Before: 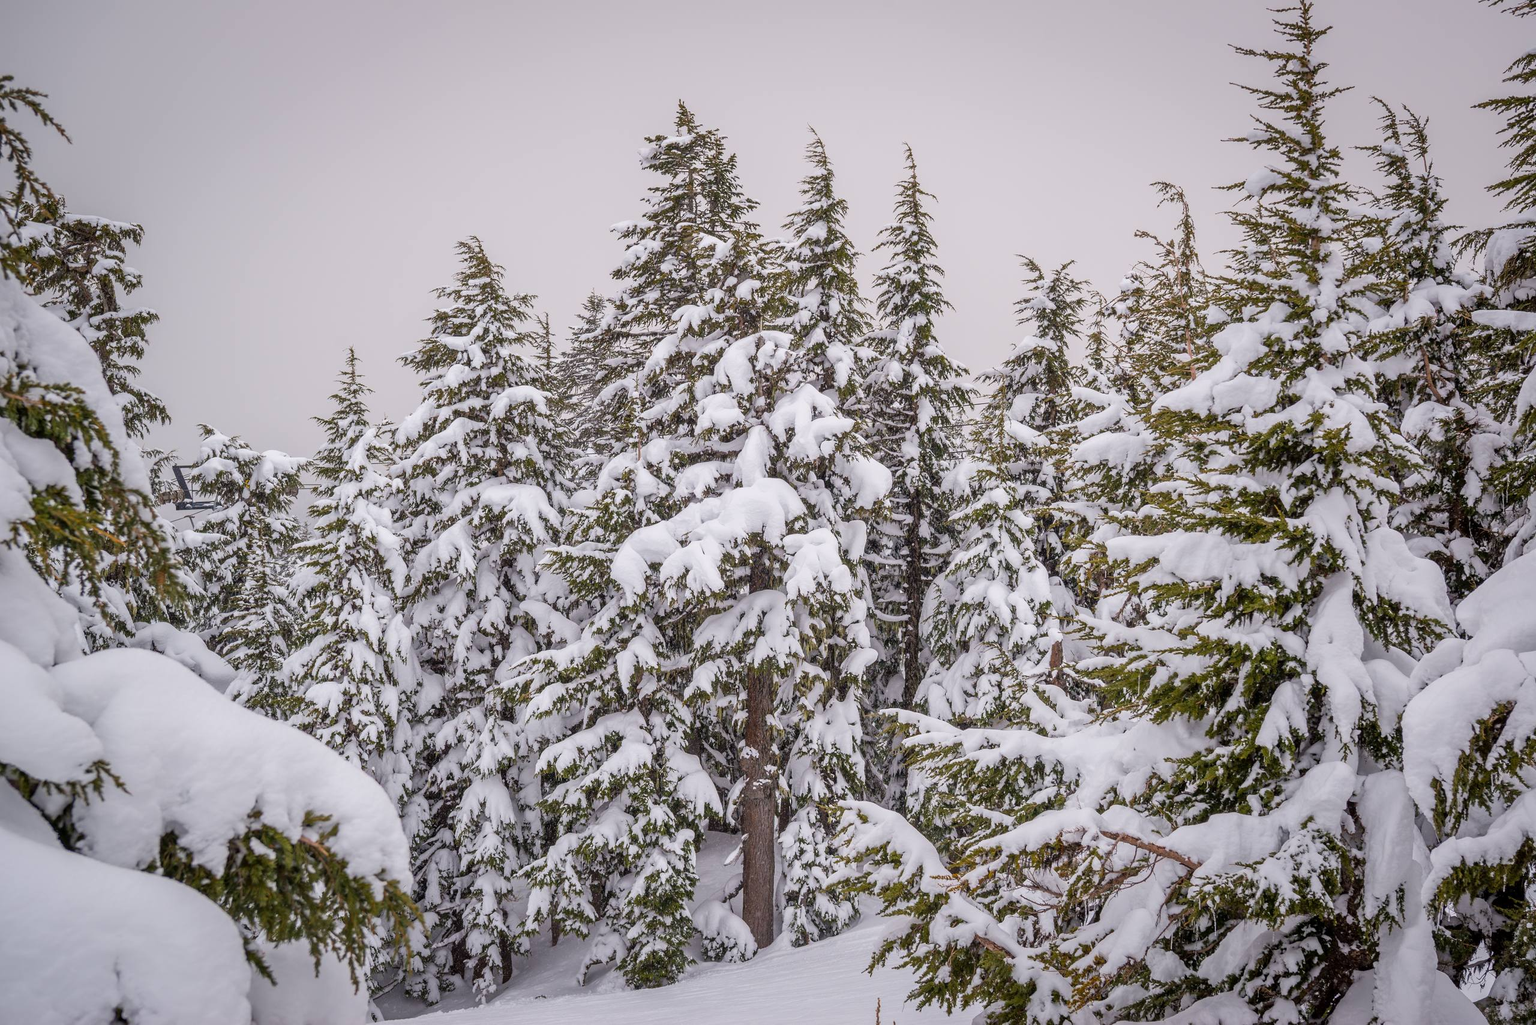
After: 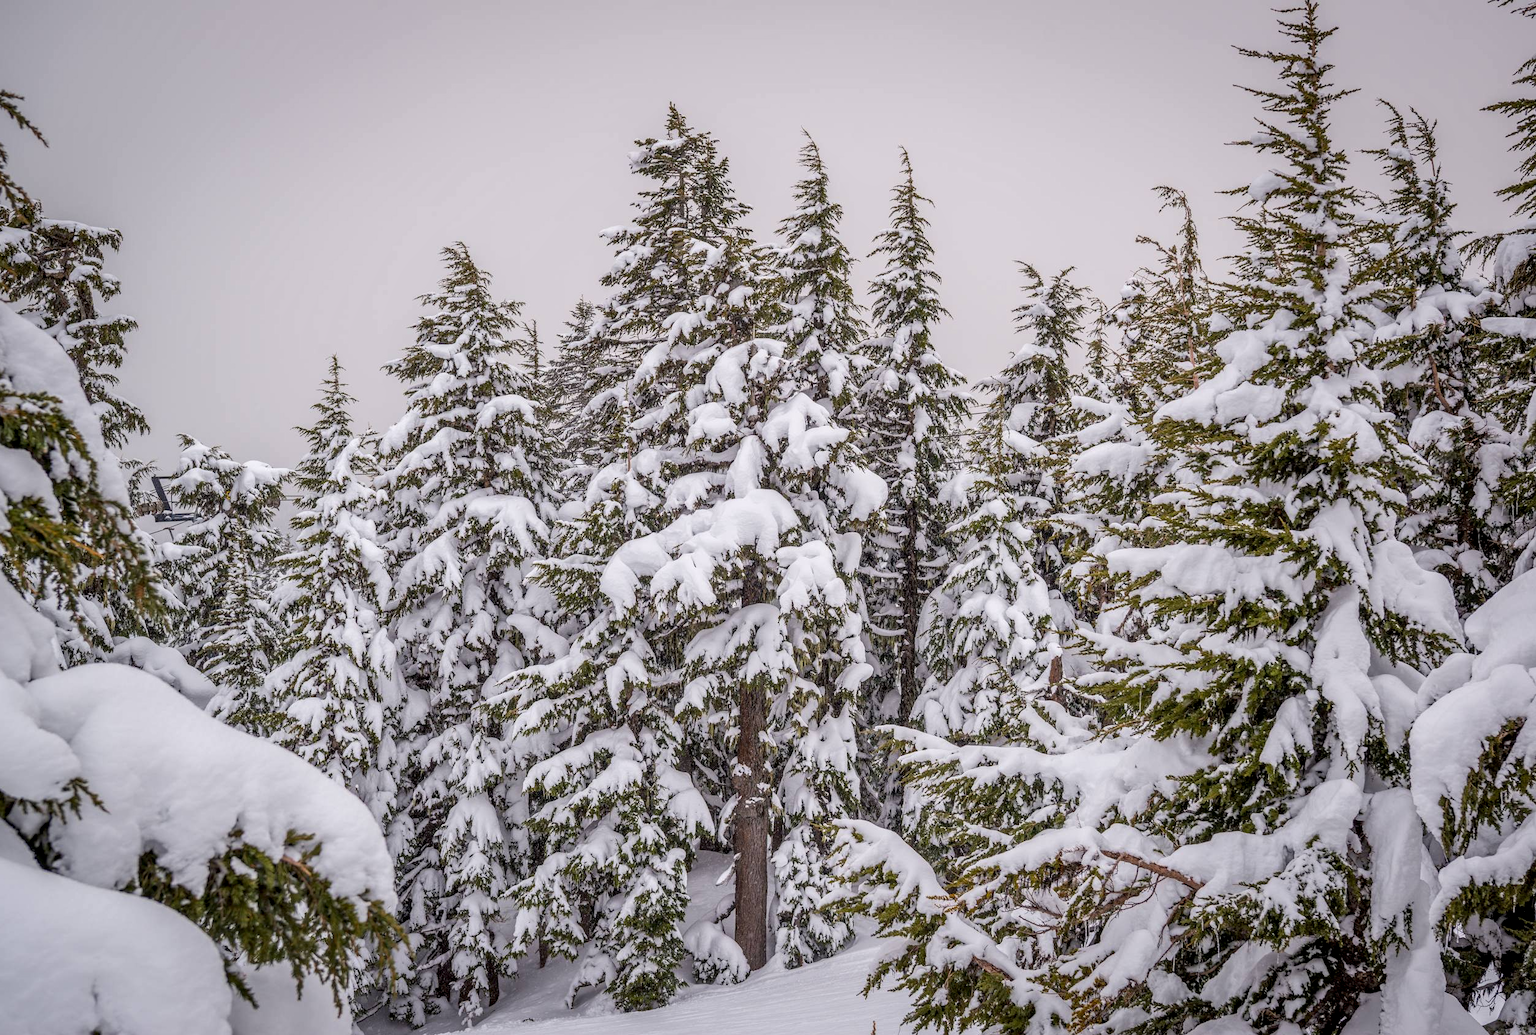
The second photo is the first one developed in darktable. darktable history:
crop and rotate: left 1.64%, right 0.618%, bottom 1.218%
local contrast: detail 130%
